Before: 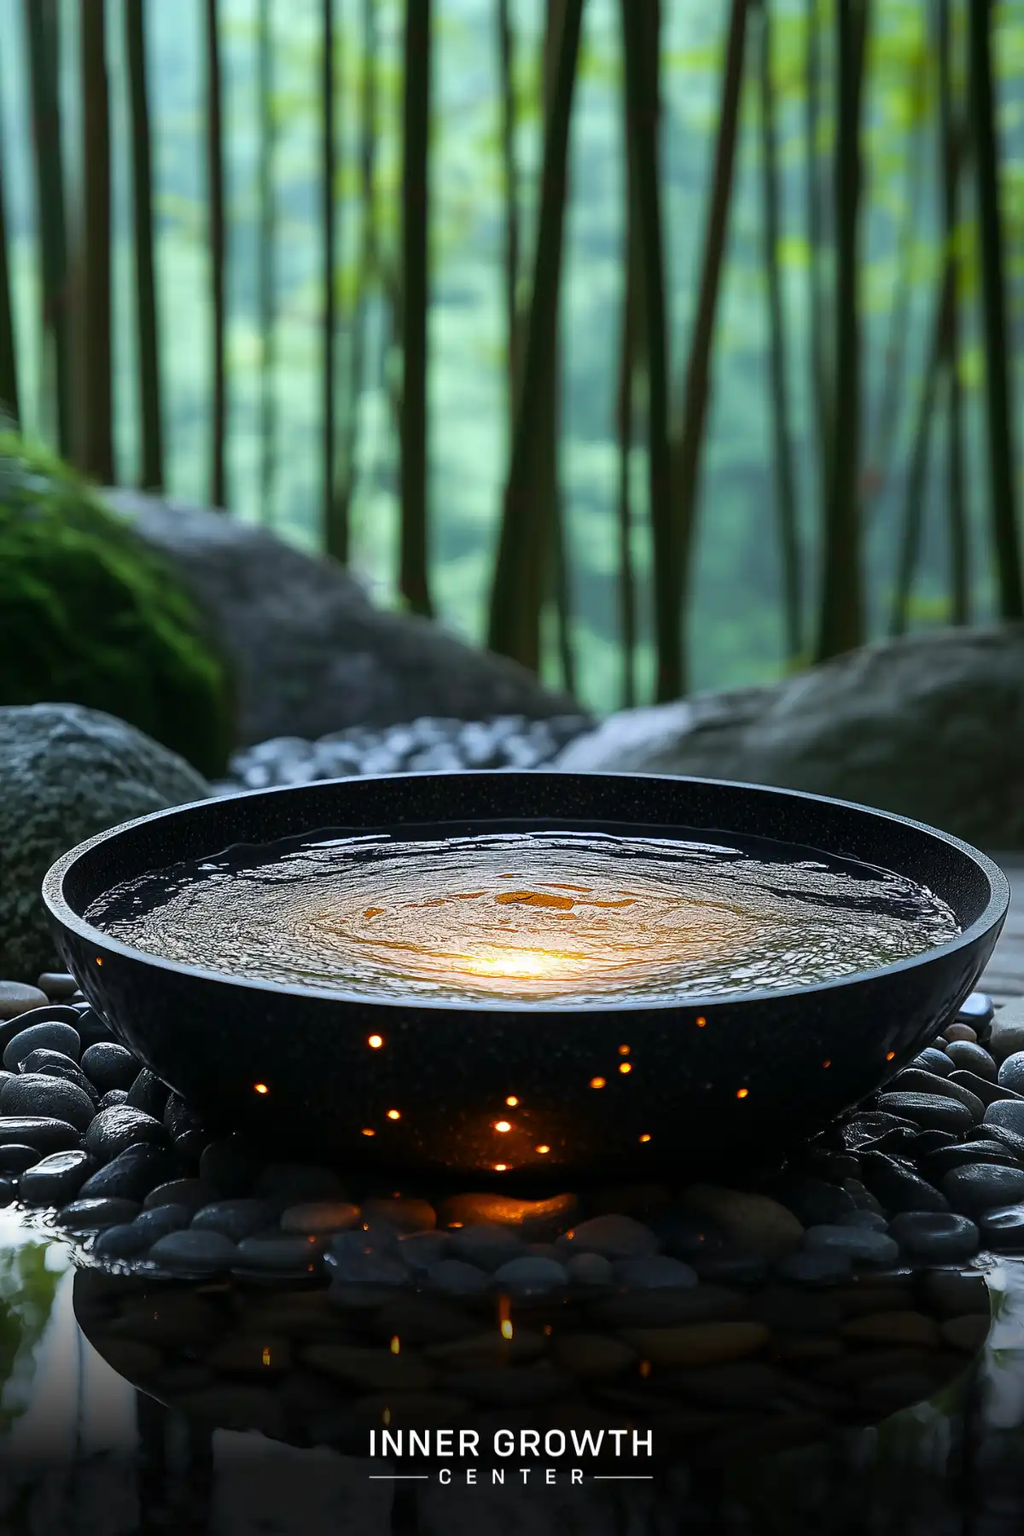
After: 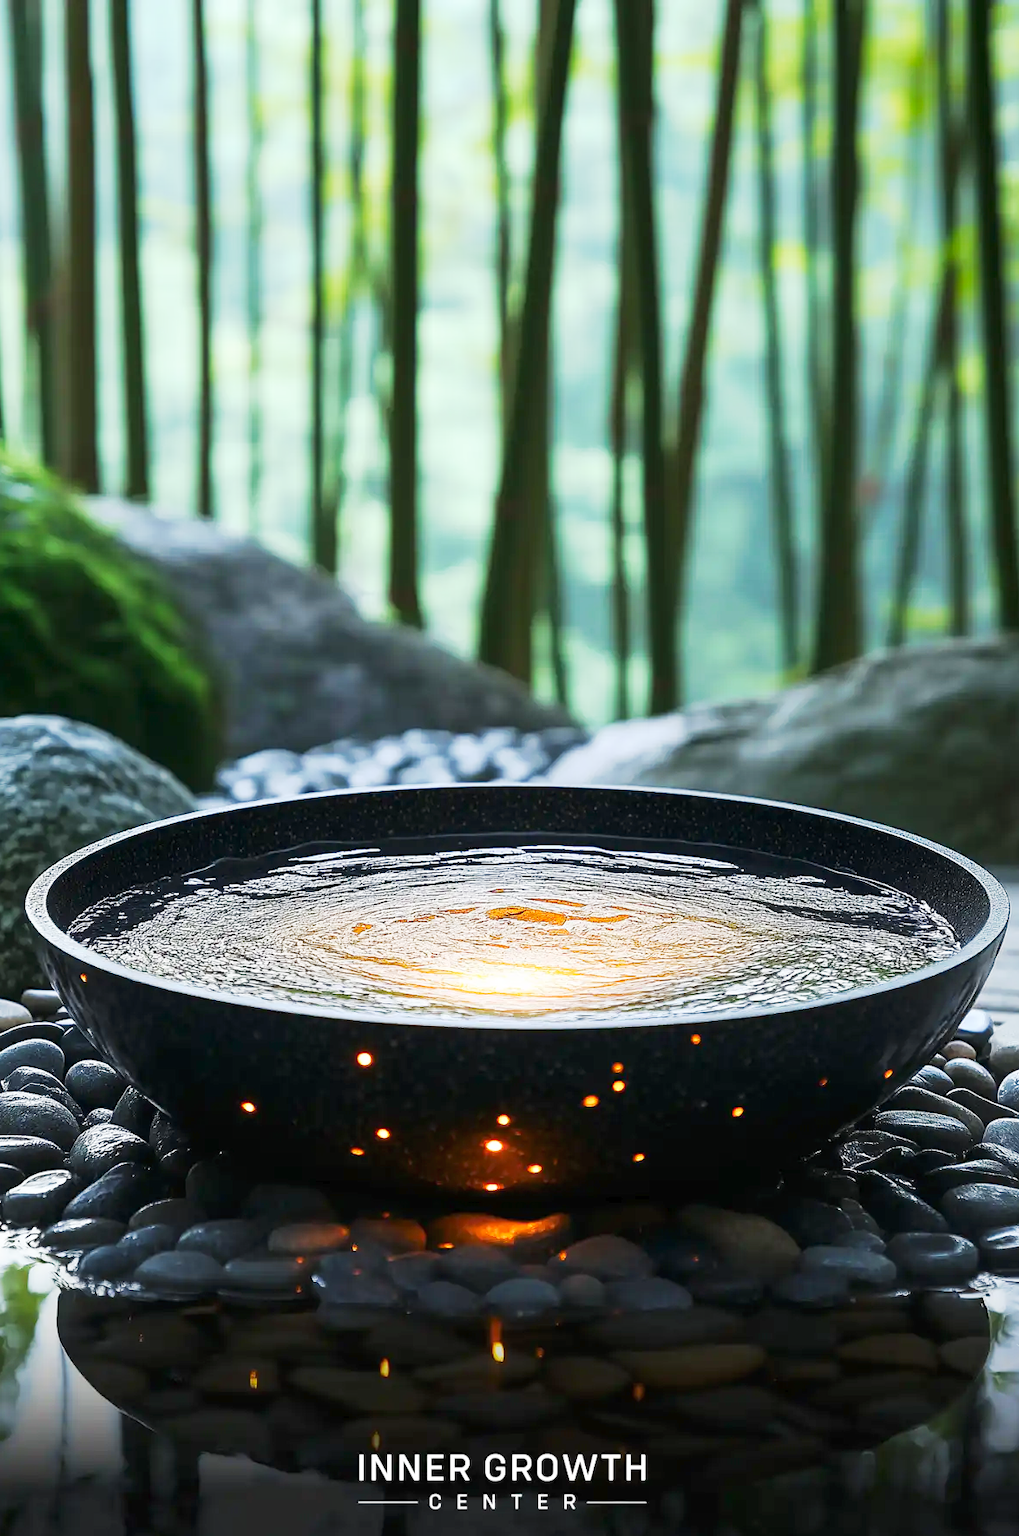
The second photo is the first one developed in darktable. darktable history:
tone curve: curves: ch0 [(0, 0) (0.003, 0.015) (0.011, 0.025) (0.025, 0.056) (0.044, 0.104) (0.069, 0.139) (0.1, 0.181) (0.136, 0.226) (0.177, 0.28) (0.224, 0.346) (0.277, 0.42) (0.335, 0.505) (0.399, 0.594) (0.468, 0.699) (0.543, 0.776) (0.623, 0.848) (0.709, 0.893) (0.801, 0.93) (0.898, 0.97) (1, 1)], preserve colors none
tone equalizer: on, module defaults
crop: left 1.723%, right 0.279%, bottom 1.618%
